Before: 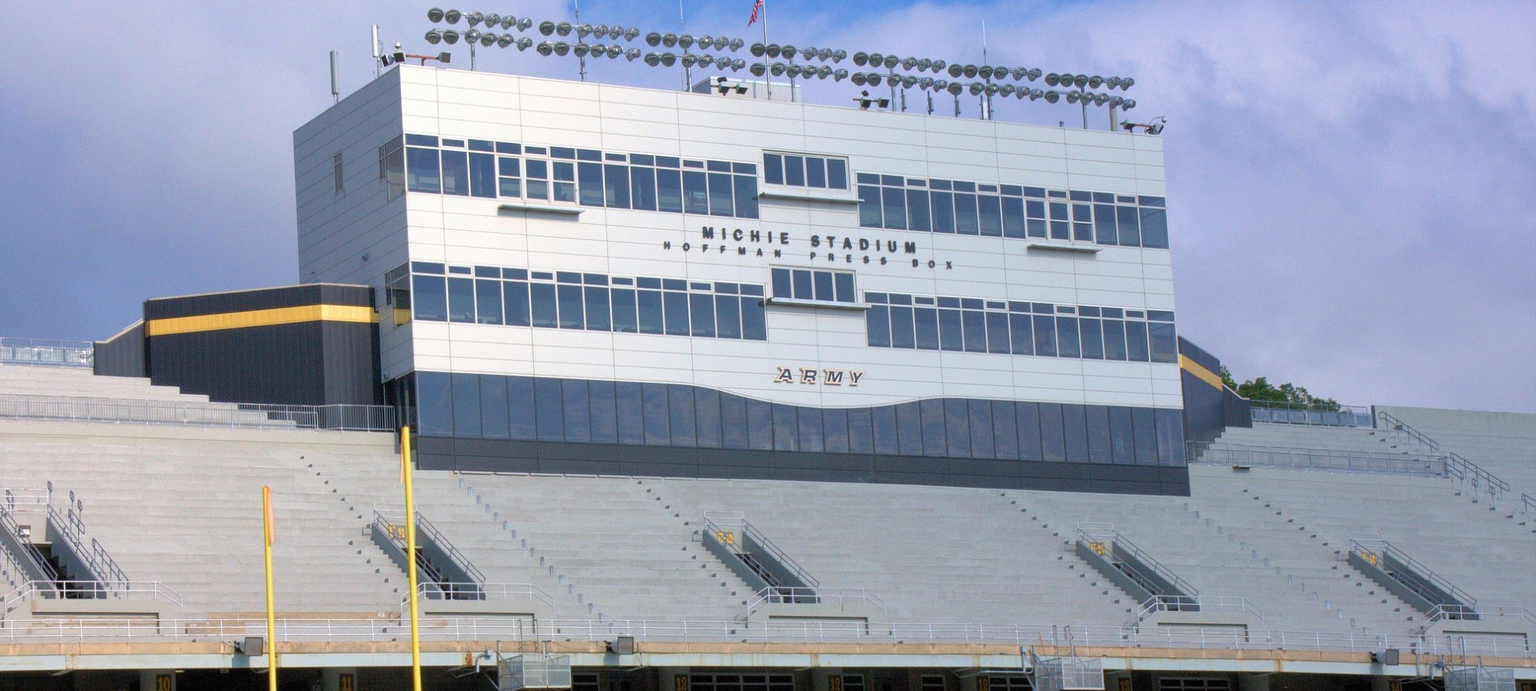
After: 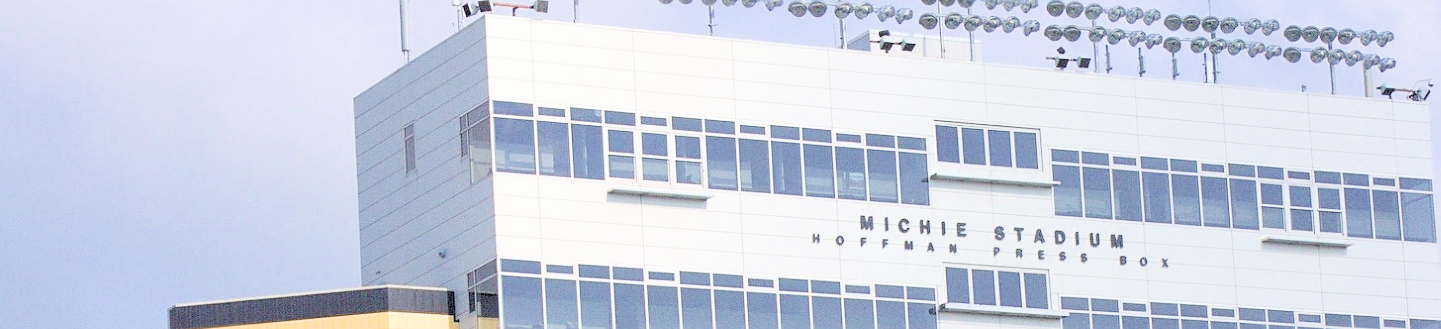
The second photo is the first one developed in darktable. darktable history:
crop: left 0.507%, top 7.63%, right 23.614%, bottom 53.88%
filmic rgb: black relative exposure -7.65 EV, white relative exposure 4.56 EV, hardness 3.61
tone equalizer: -8 EV -0.77 EV, -7 EV -0.73 EV, -6 EV -0.57 EV, -5 EV -0.407 EV, -3 EV 0.389 EV, -2 EV 0.6 EV, -1 EV 0.7 EV, +0 EV 0.74 EV, smoothing diameter 24.81%, edges refinement/feathering 8.56, preserve details guided filter
contrast brightness saturation: contrast -0.046, saturation -0.395
levels: levels [0.072, 0.414, 0.976]
color balance rgb: shadows lift › luminance -21.254%, shadows lift › chroma 6.507%, shadows lift › hue 272.12°, power › hue 329.99°, global offset › luminance 0.272%, perceptual saturation grading › global saturation 0.736%, perceptual brilliance grading › global brilliance 15.015%, perceptual brilliance grading › shadows -35.641%, global vibrance 20%
sharpen: radius 1.861, amount 0.402, threshold 1.269
